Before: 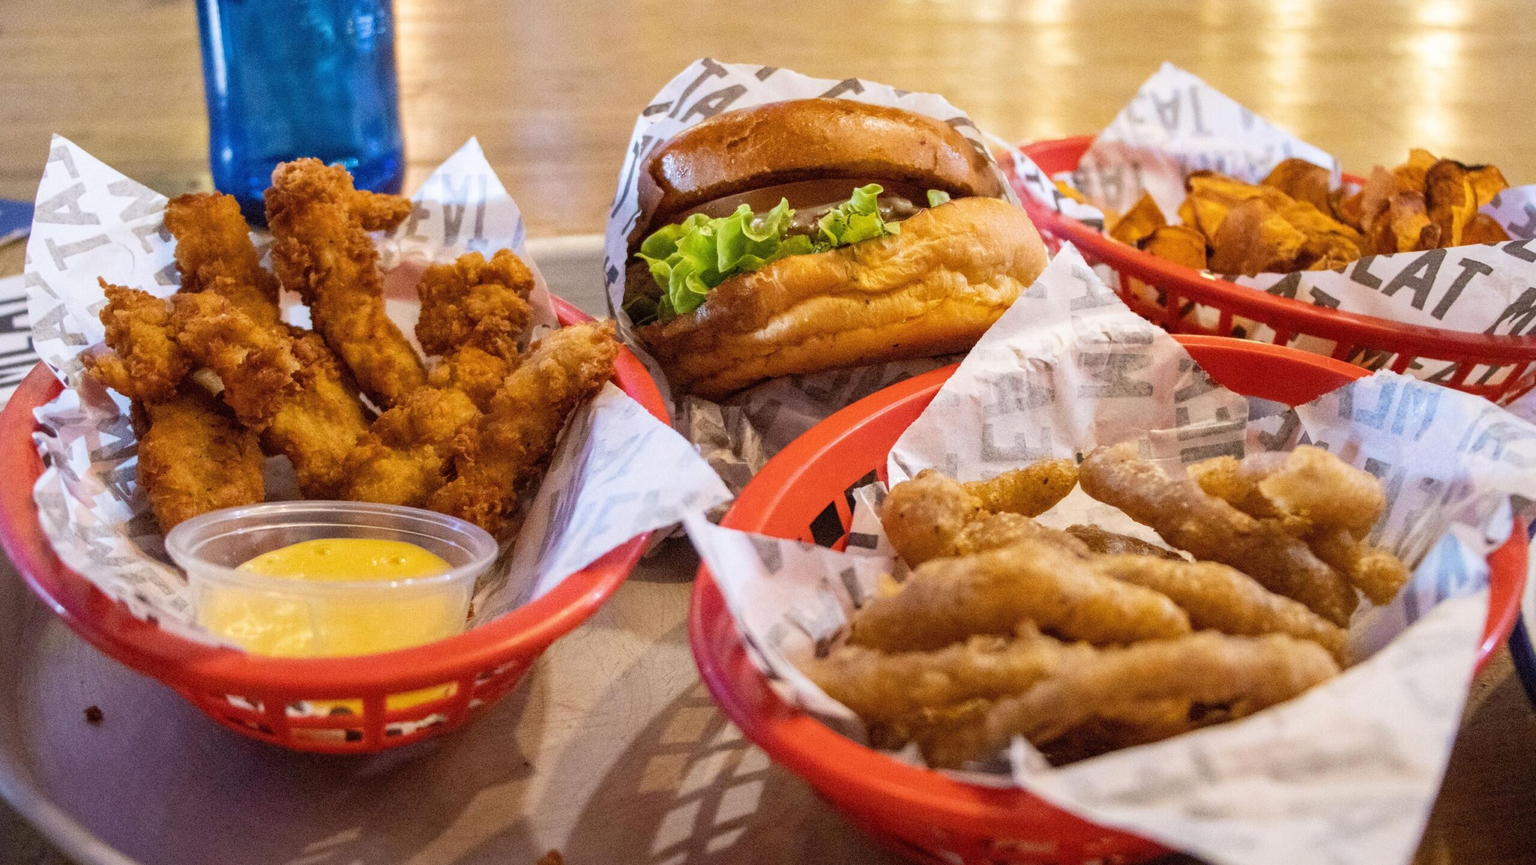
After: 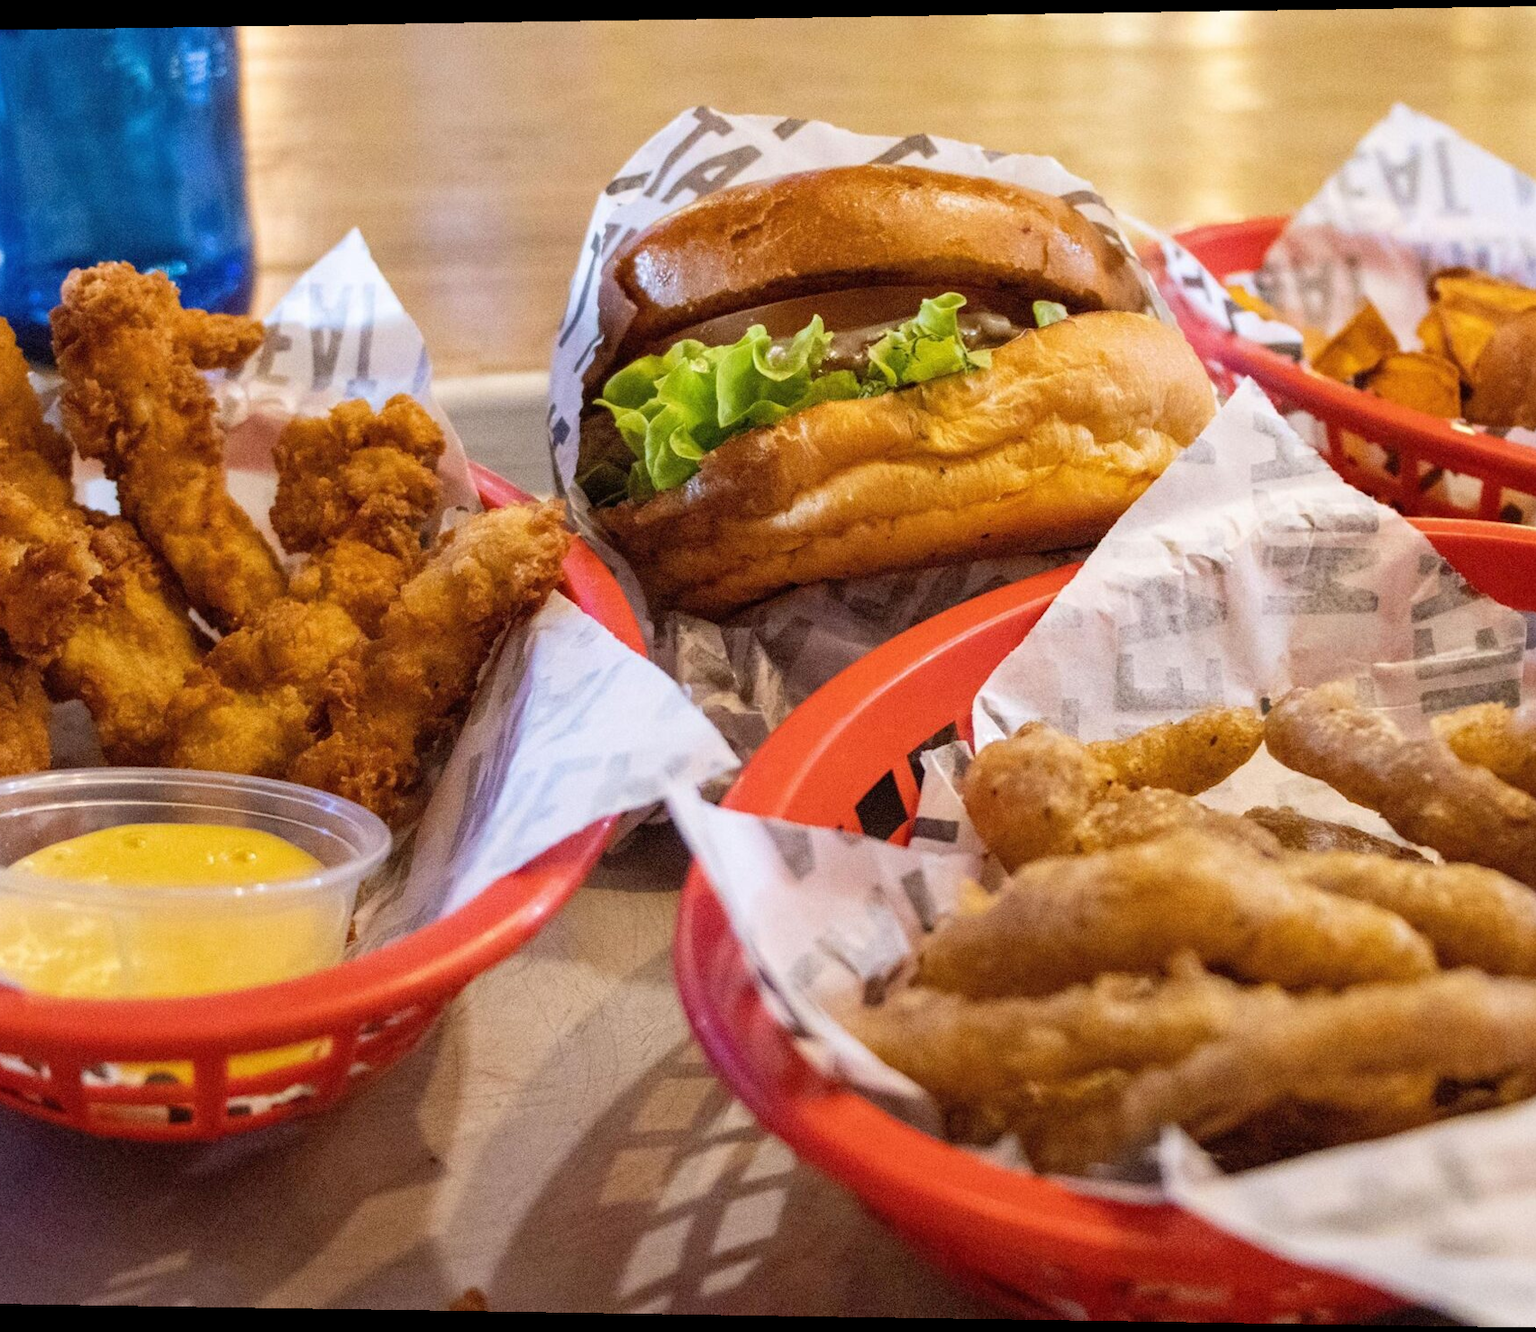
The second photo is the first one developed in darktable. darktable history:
crop and rotate: left 14.292%, right 19.041%
rotate and perspective: lens shift (horizontal) -0.055, automatic cropping off
